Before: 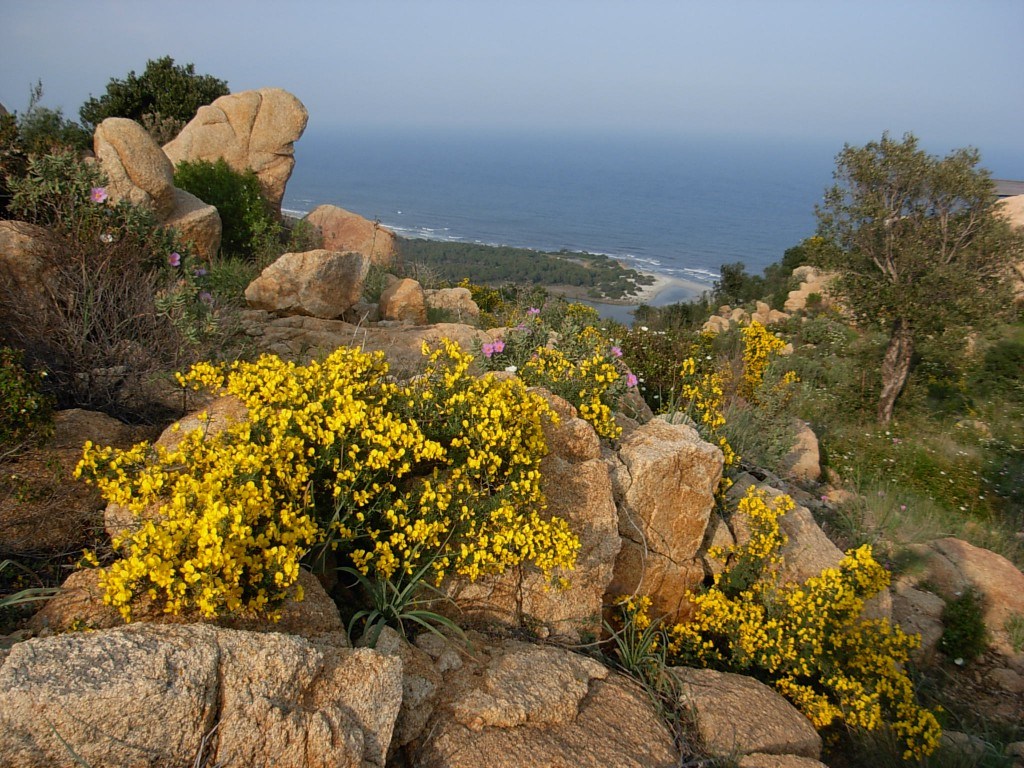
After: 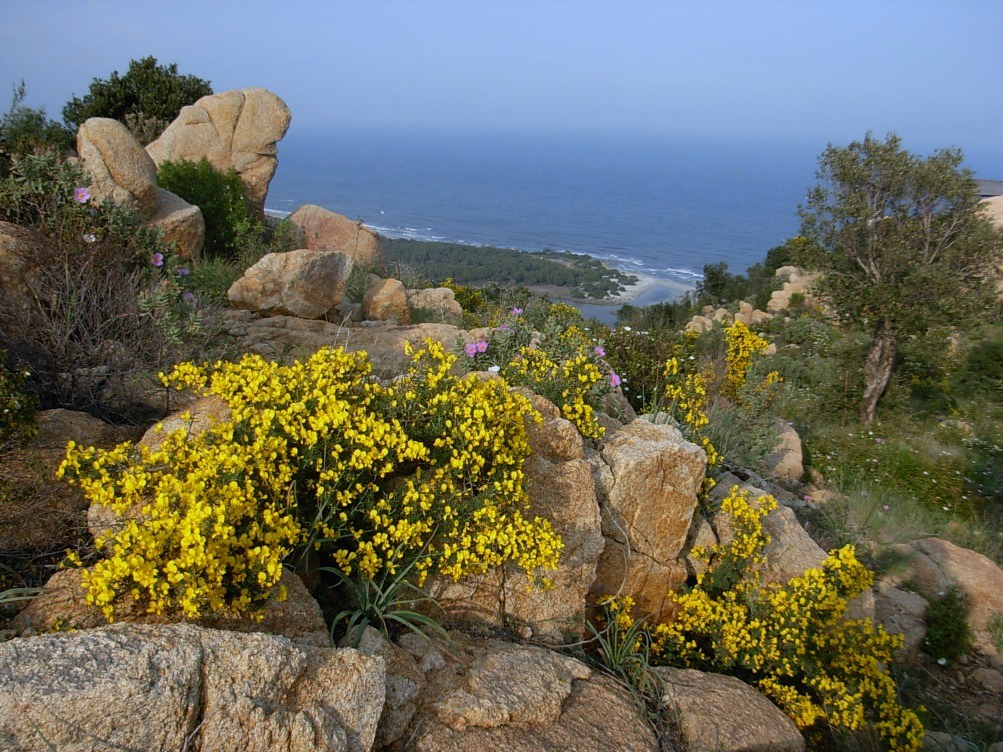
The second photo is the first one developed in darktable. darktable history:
white balance: red 0.926, green 1.003, blue 1.133
crop: left 1.743%, right 0.268%, bottom 2.011%
